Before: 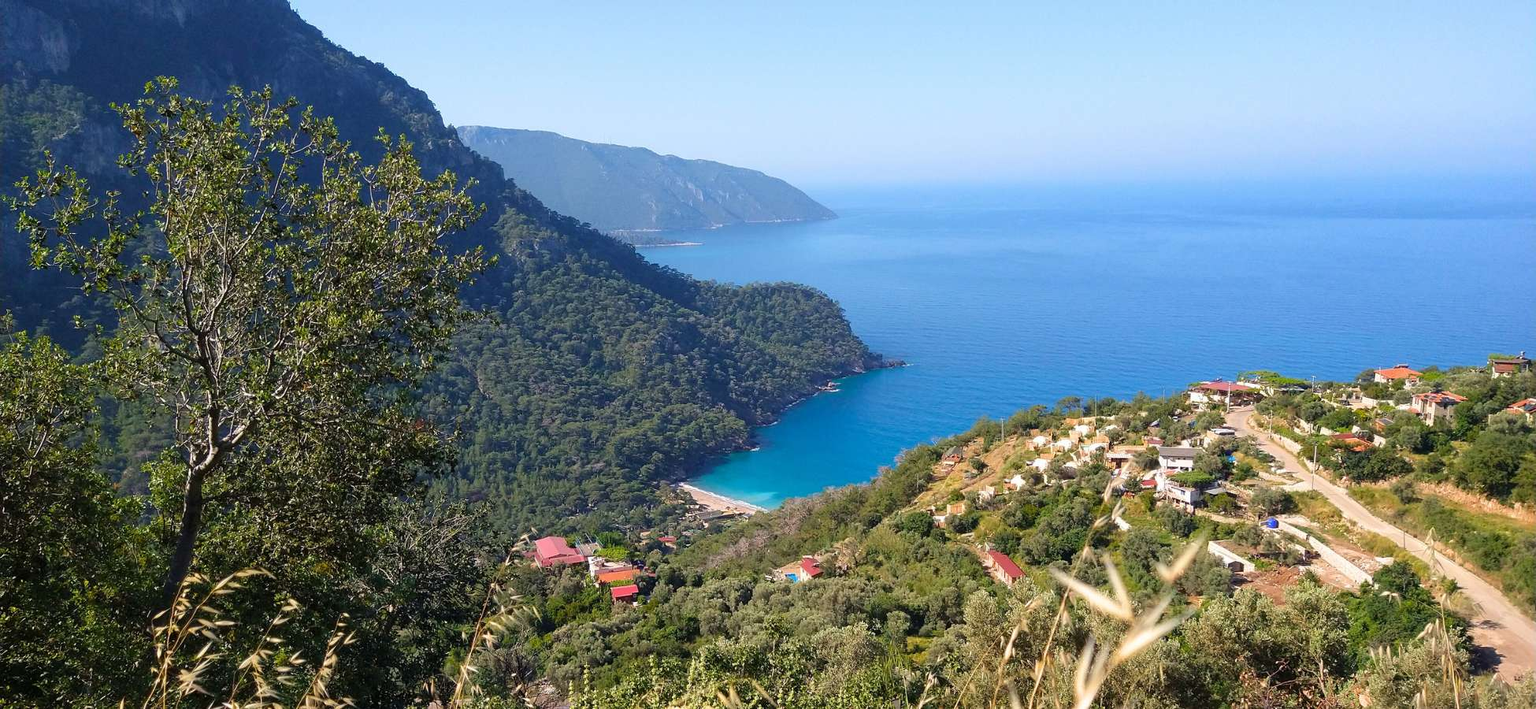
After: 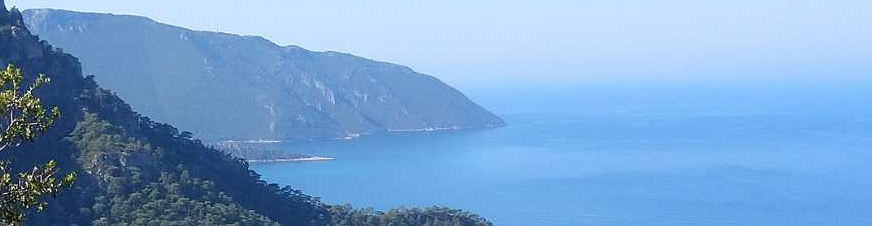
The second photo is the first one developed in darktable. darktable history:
sharpen: radius 1.272, amount 0.305, threshold 0
crop: left 28.64%, top 16.832%, right 26.637%, bottom 58.055%
